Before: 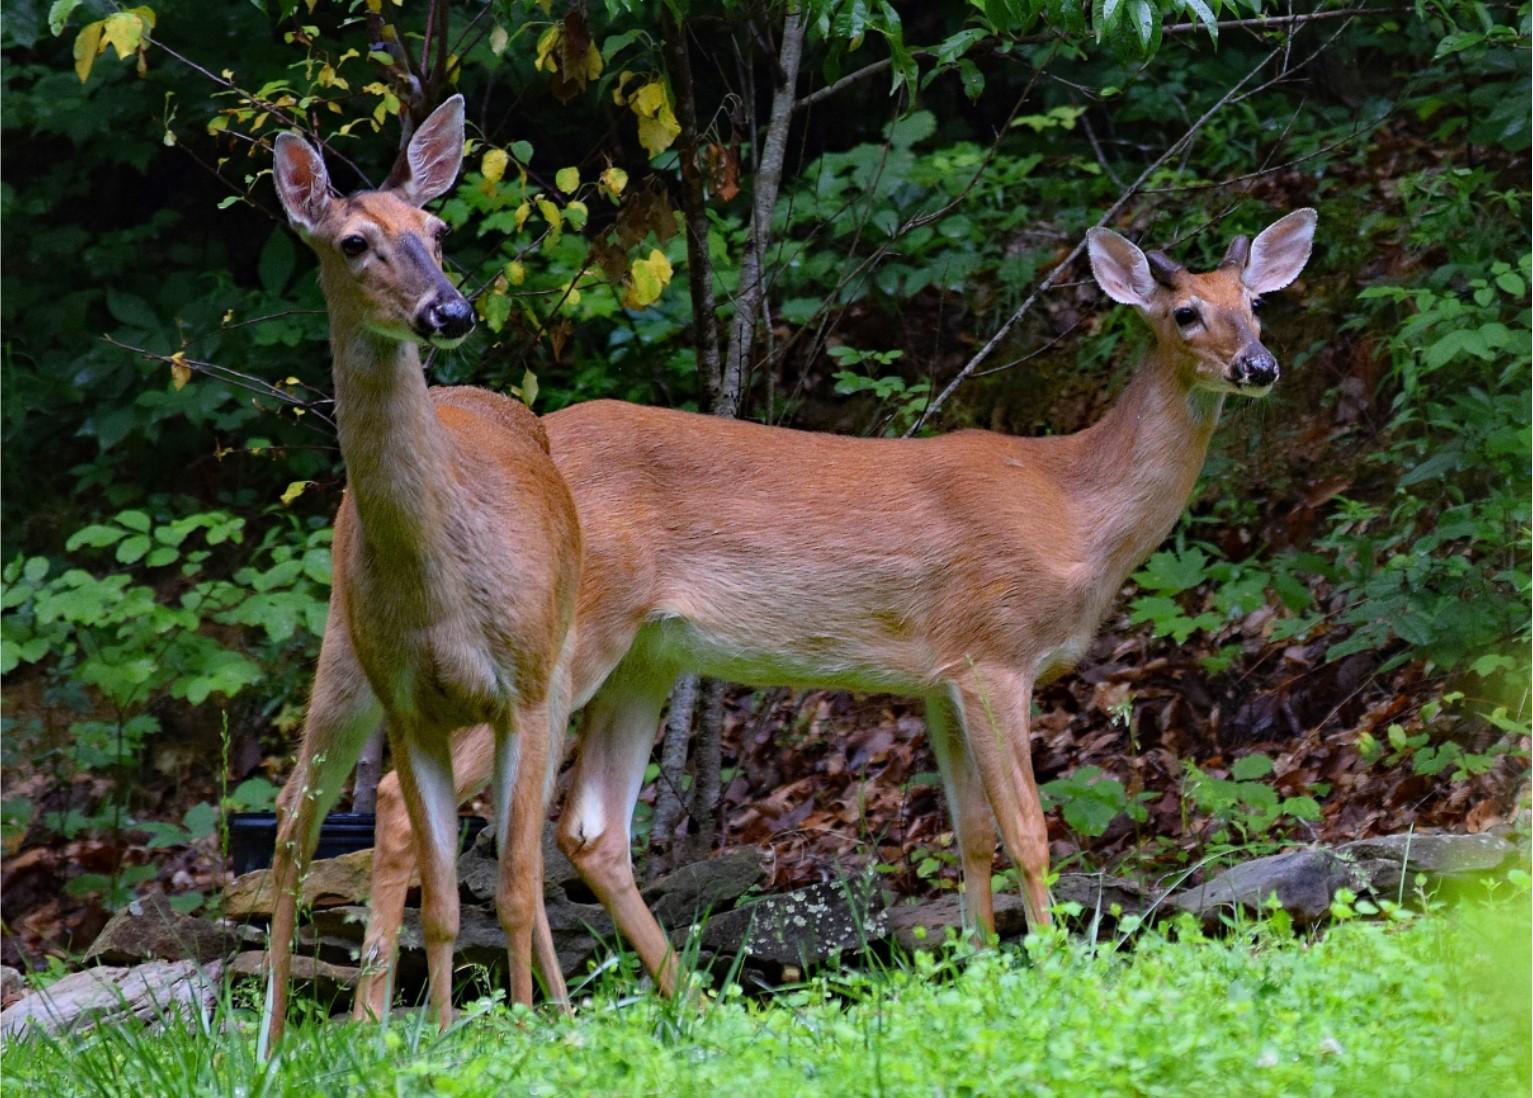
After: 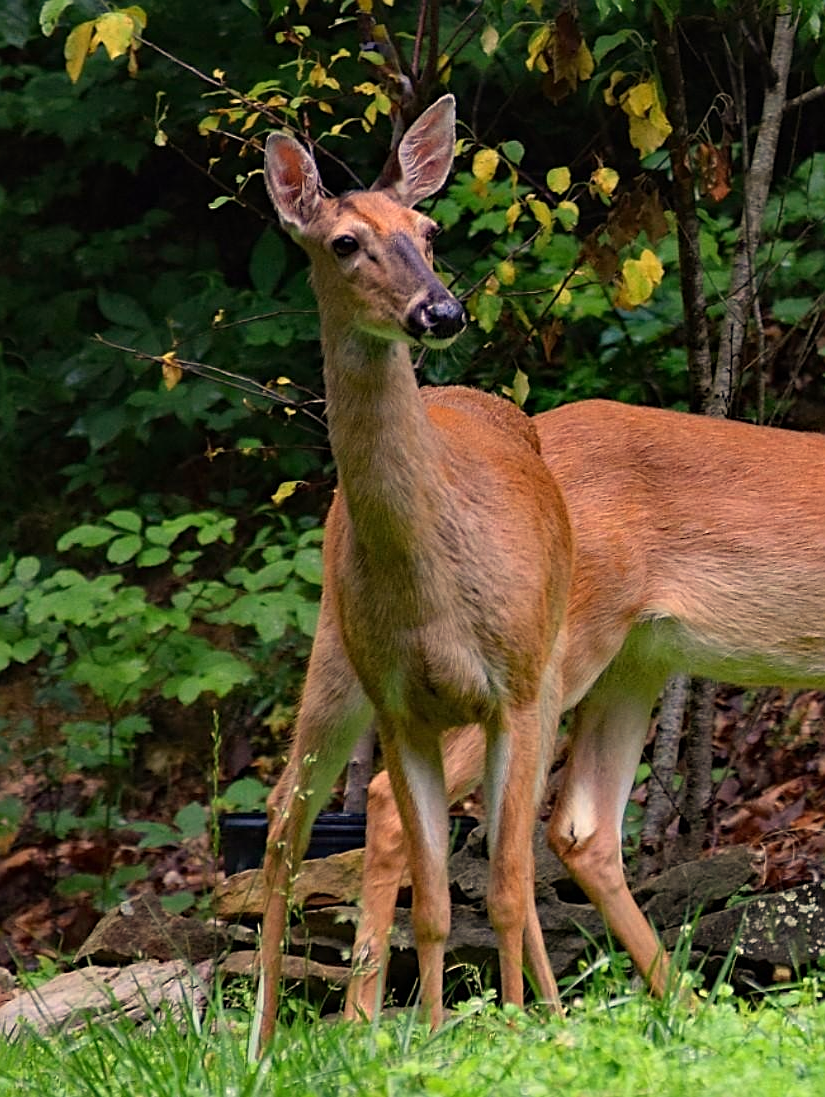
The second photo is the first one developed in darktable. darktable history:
white balance: red 1.138, green 0.996, blue 0.812
sharpen: on, module defaults
crop: left 0.587%, right 45.588%, bottom 0.086%
